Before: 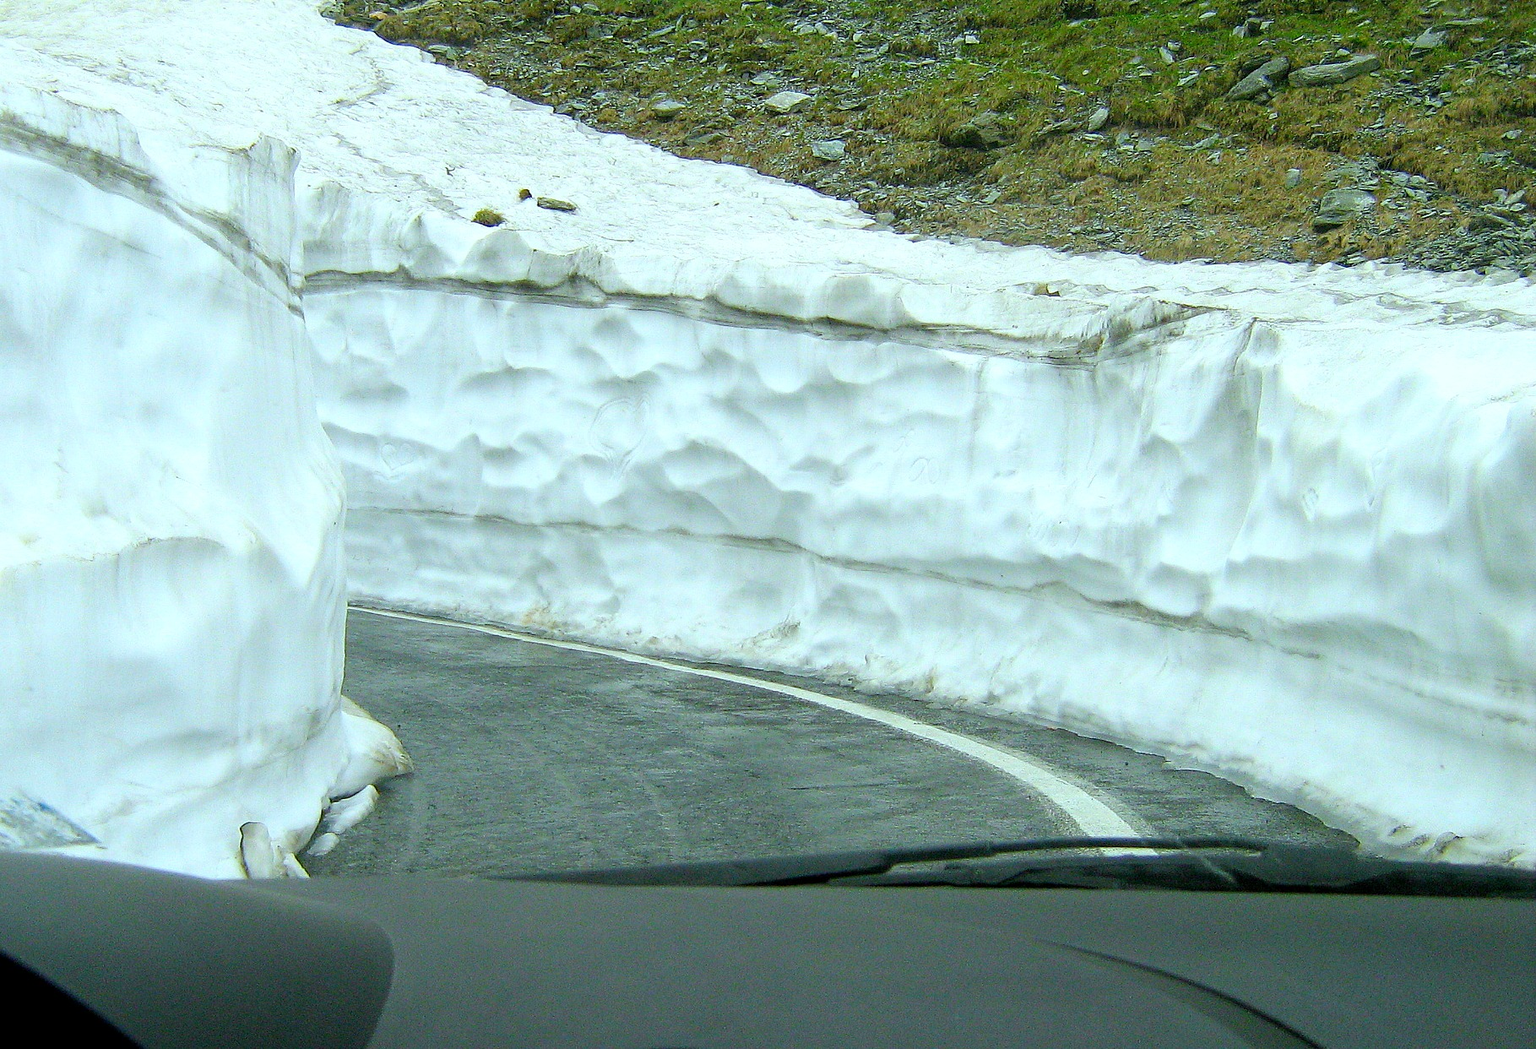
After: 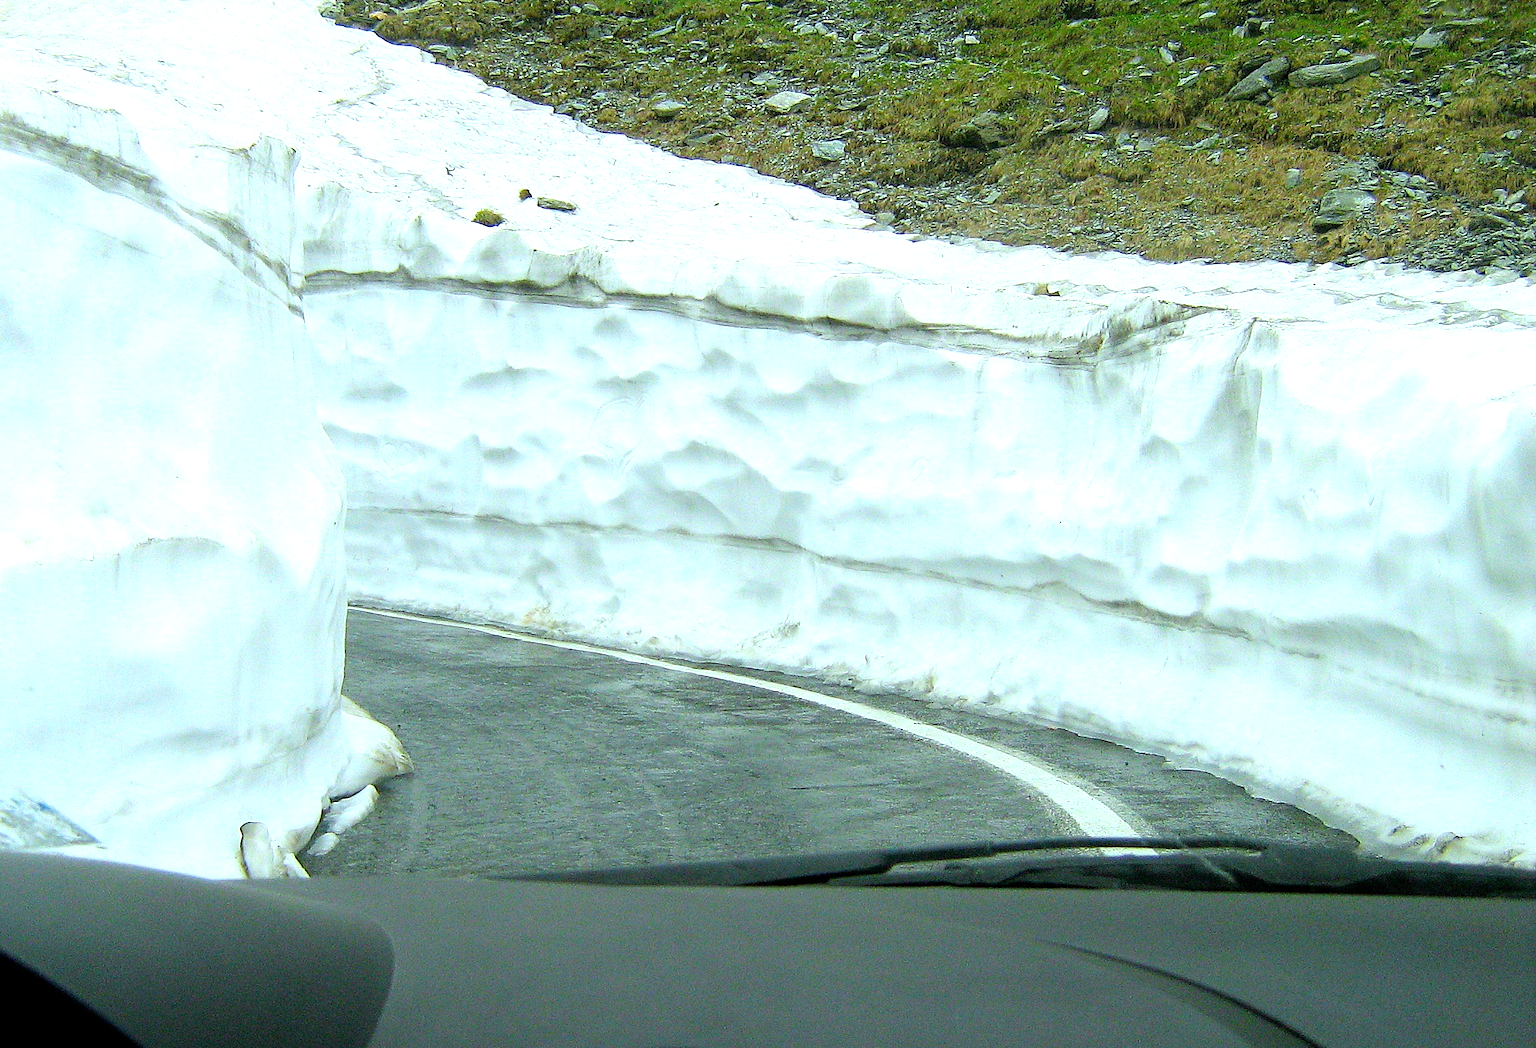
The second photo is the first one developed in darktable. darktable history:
tone equalizer: -8 EV -0.391 EV, -7 EV -0.354 EV, -6 EV -0.358 EV, -5 EV -0.236 EV, -3 EV 0.22 EV, -2 EV 0.325 EV, -1 EV 0.372 EV, +0 EV 0.43 EV
